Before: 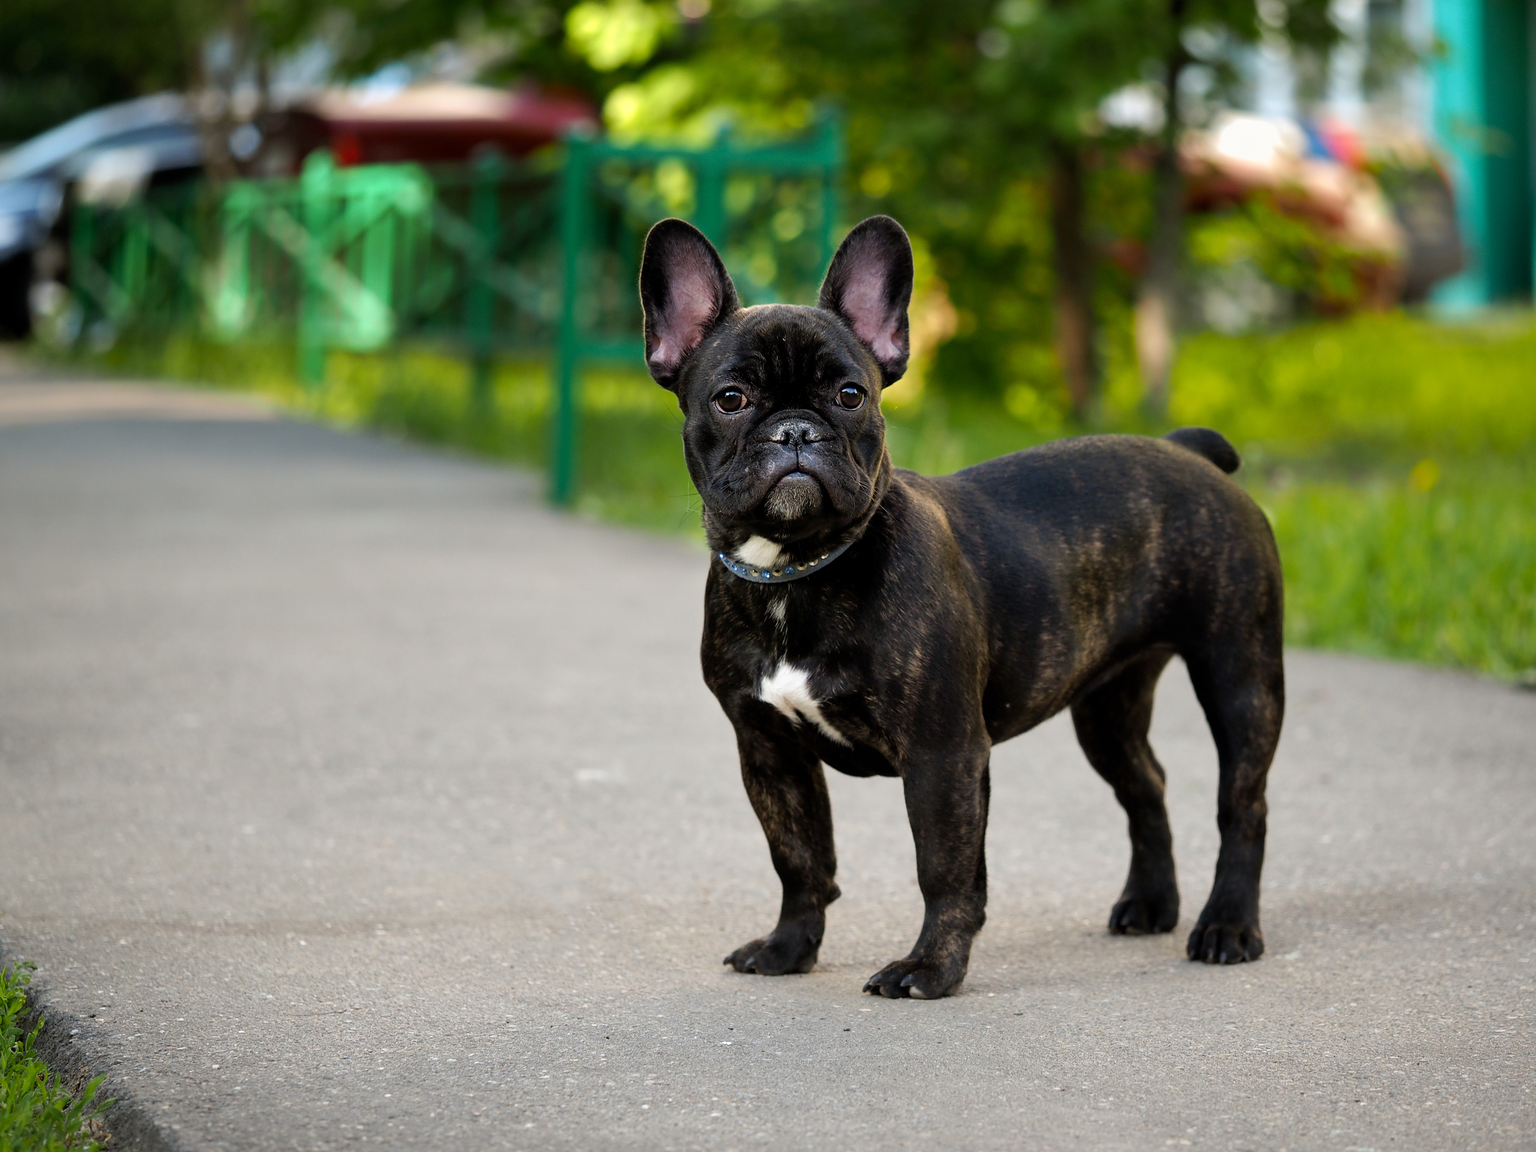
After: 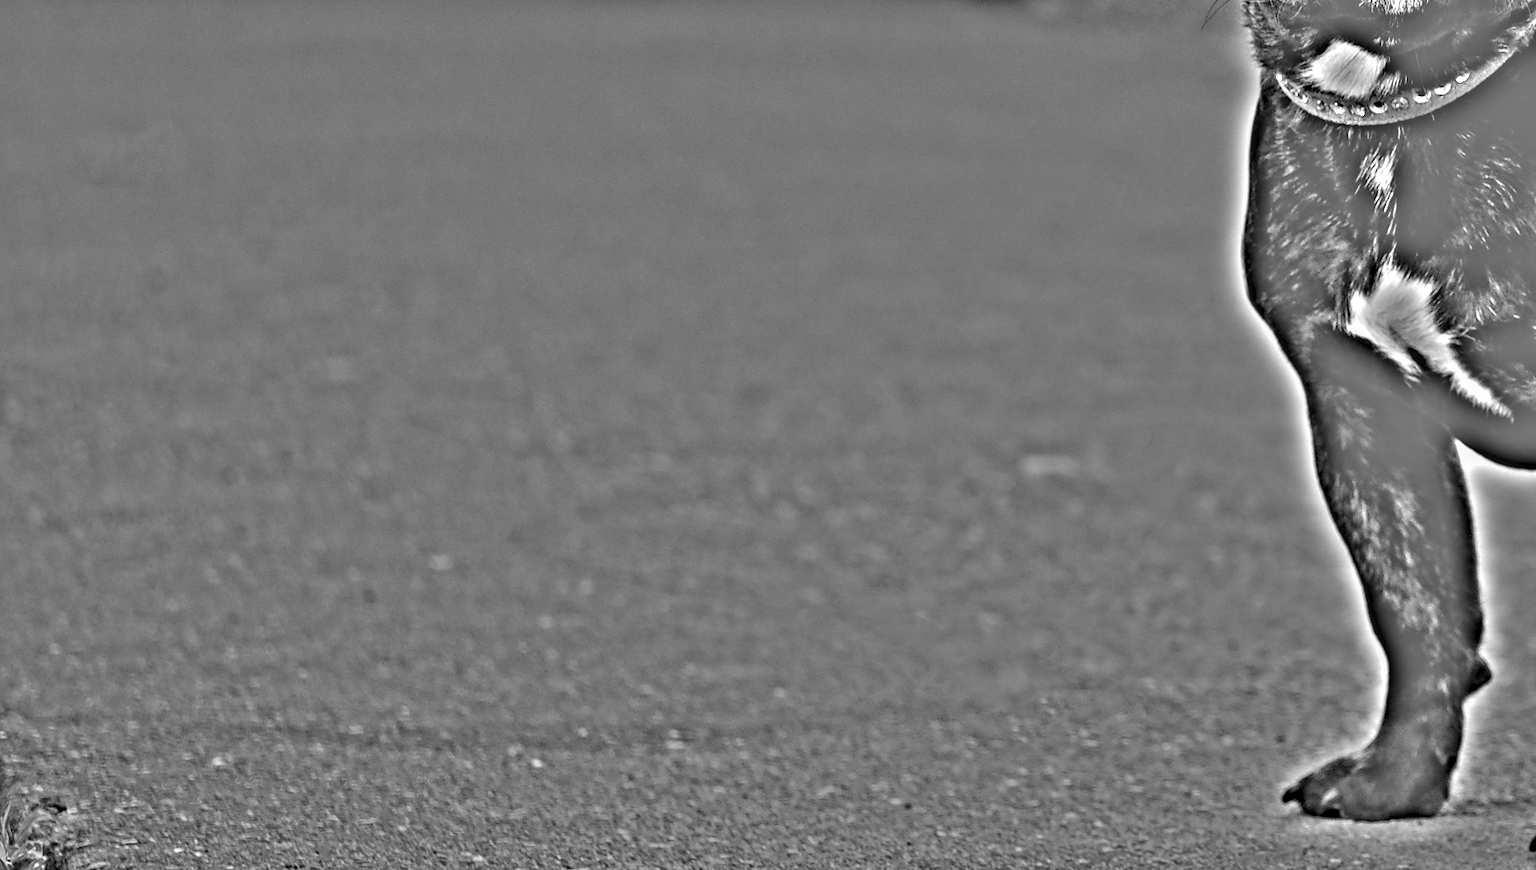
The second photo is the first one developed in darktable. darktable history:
crop: top 44.483%, right 43.593%, bottom 12.892%
local contrast: on, module defaults
white balance: red 1, blue 1
highpass: sharpness 49.79%, contrast boost 49.79%
exposure: exposure -0.116 EV, compensate exposure bias true, compensate highlight preservation false
